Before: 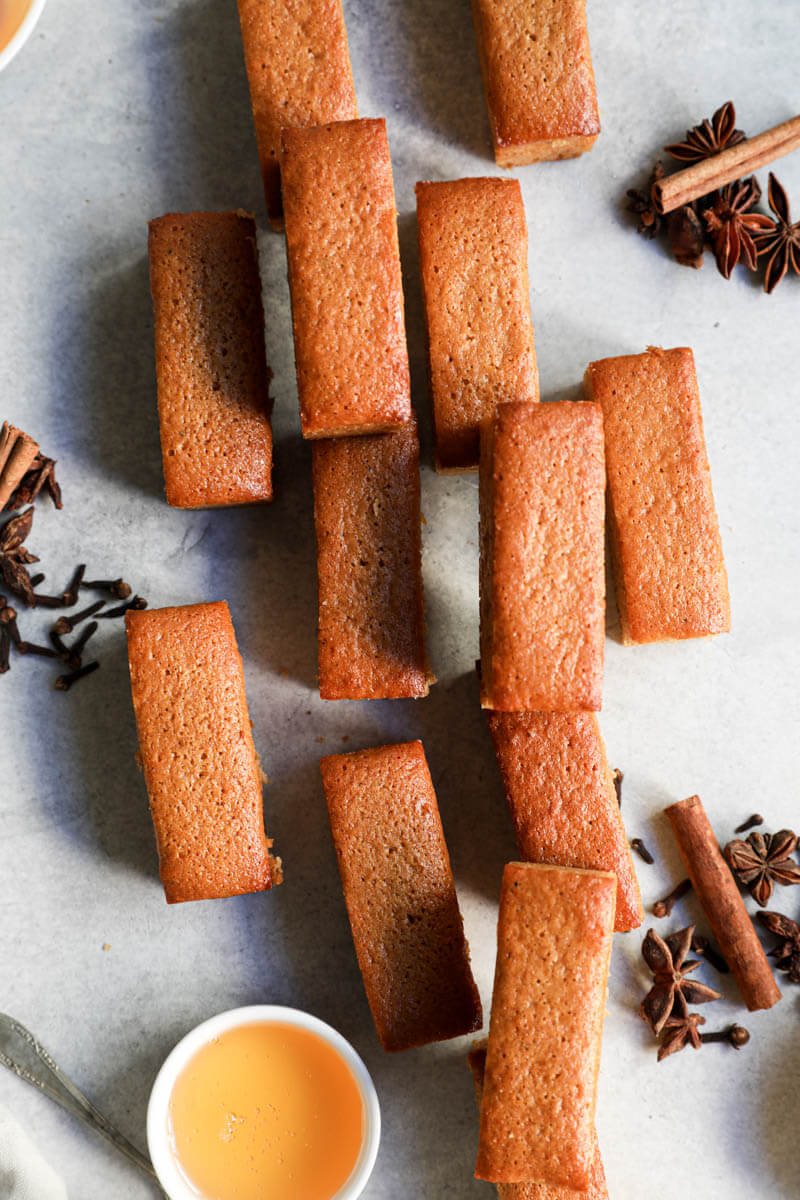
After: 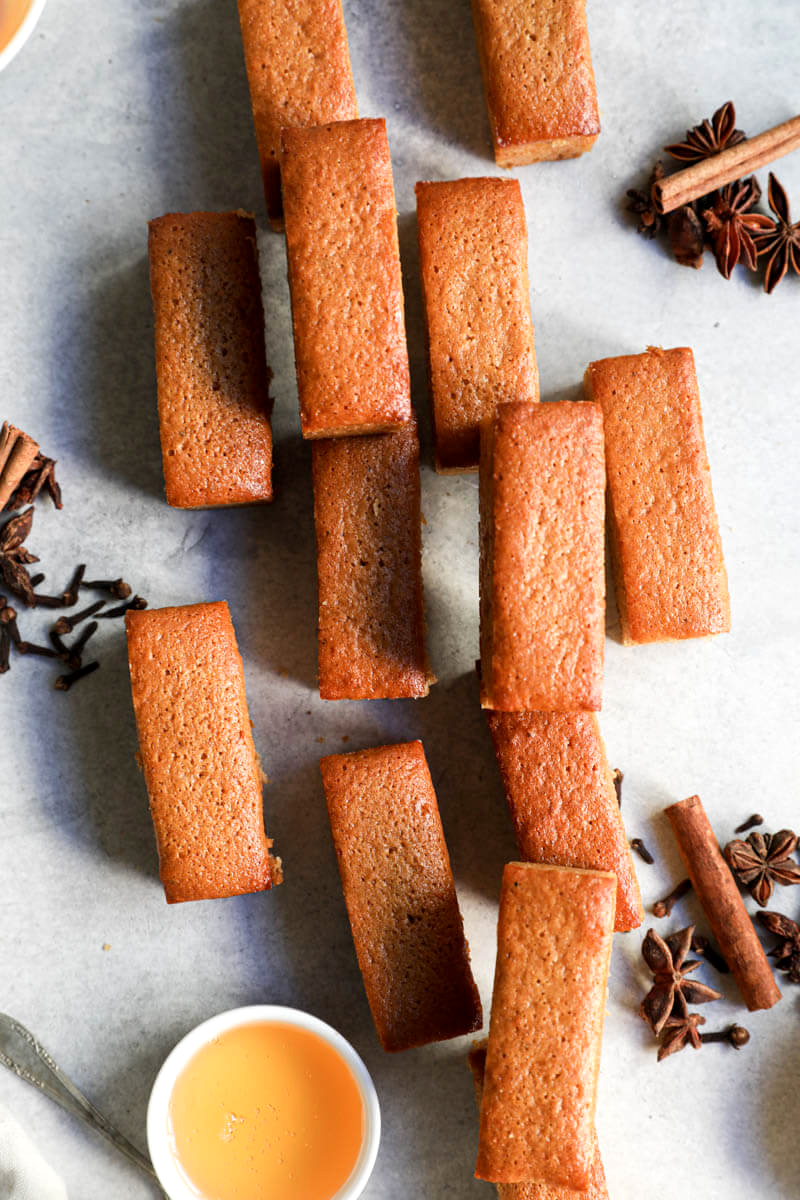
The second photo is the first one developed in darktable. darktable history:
exposure: black level correction 0.001, exposure 0.143 EV, compensate exposure bias true, compensate highlight preservation false
